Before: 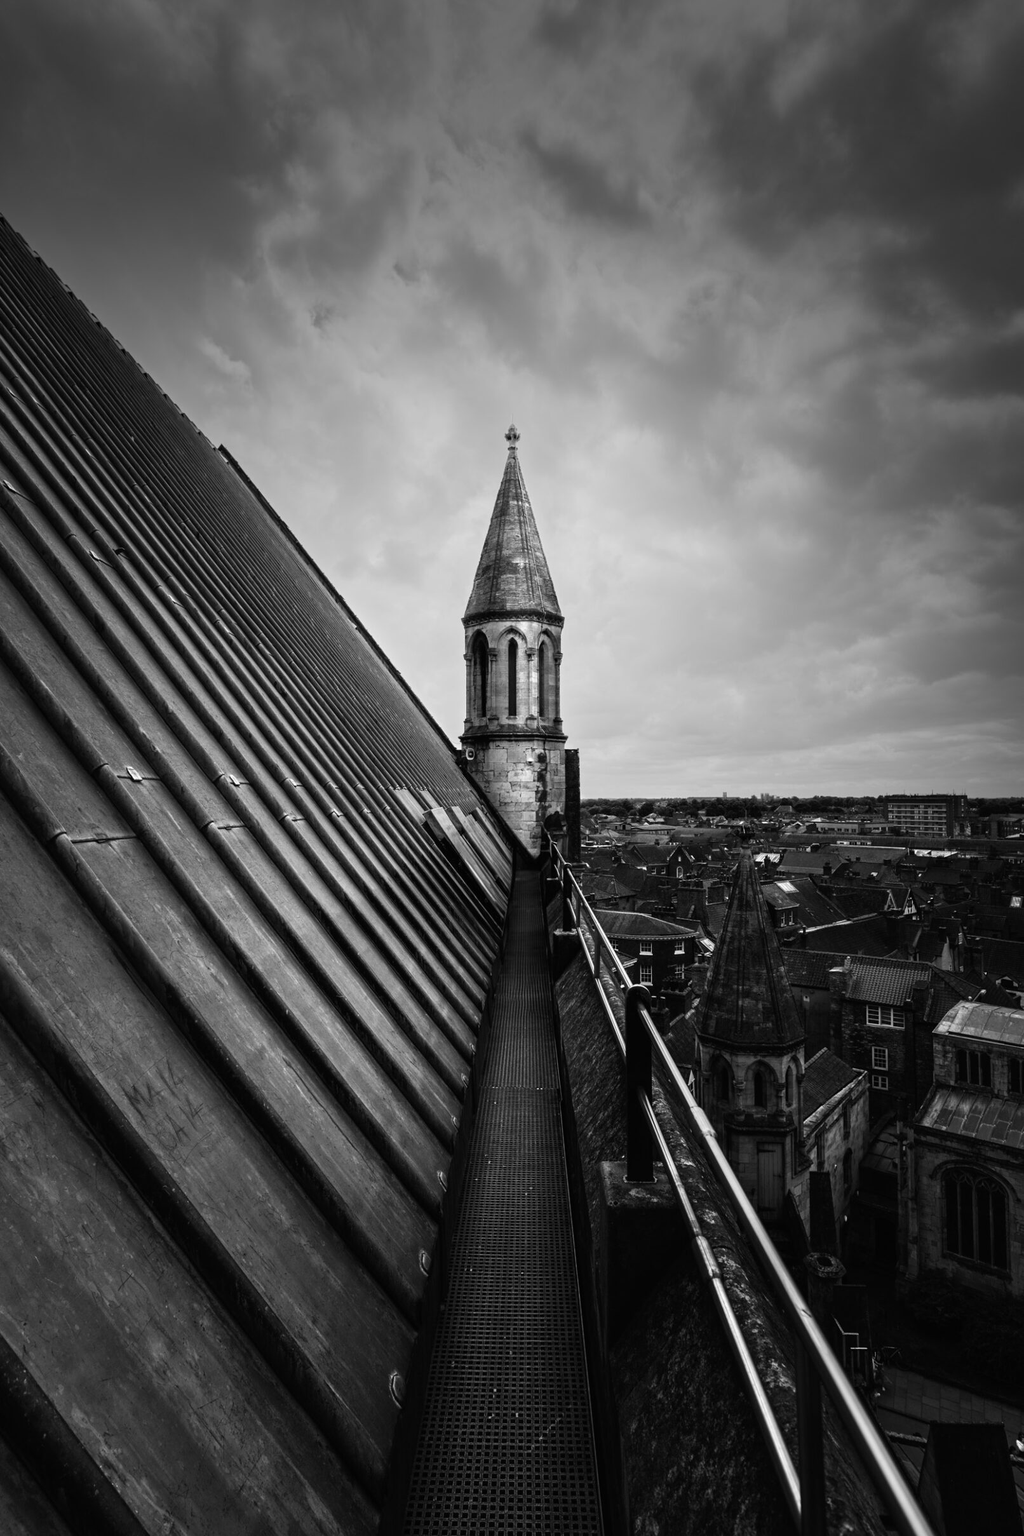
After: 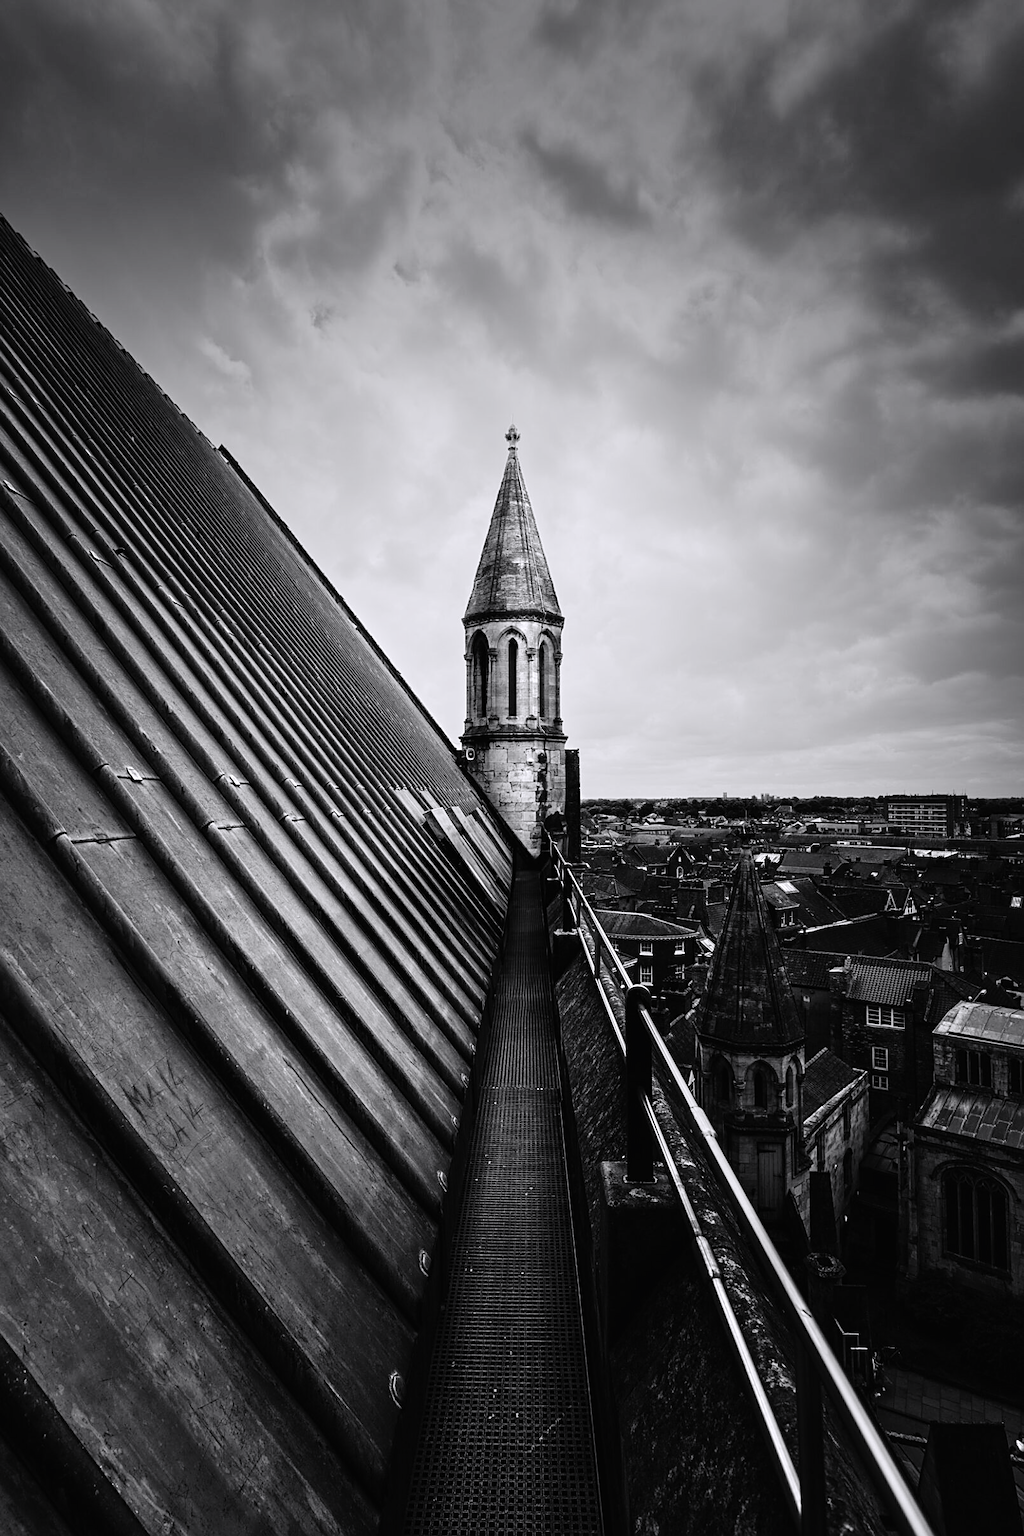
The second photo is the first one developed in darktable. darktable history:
sharpen: on, module defaults
contrast brightness saturation: contrast 0.2, brightness 0.16, saturation 0.22
white balance: red 1.004, blue 1.024
tone curve: curves: ch0 [(0, 0) (0.003, 0.008) (0.011, 0.01) (0.025, 0.012) (0.044, 0.023) (0.069, 0.033) (0.1, 0.046) (0.136, 0.075) (0.177, 0.116) (0.224, 0.171) (0.277, 0.235) (0.335, 0.312) (0.399, 0.397) (0.468, 0.466) (0.543, 0.54) (0.623, 0.62) (0.709, 0.701) (0.801, 0.782) (0.898, 0.877) (1, 1)], preserve colors none
